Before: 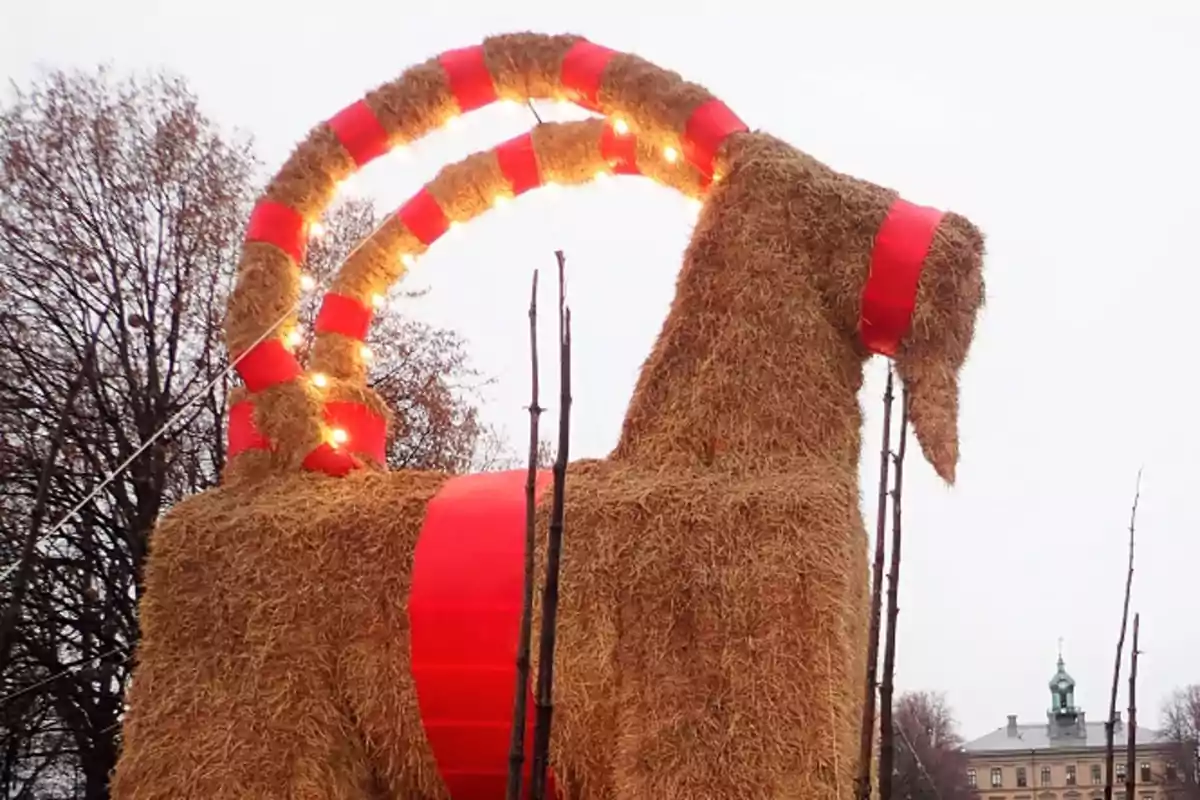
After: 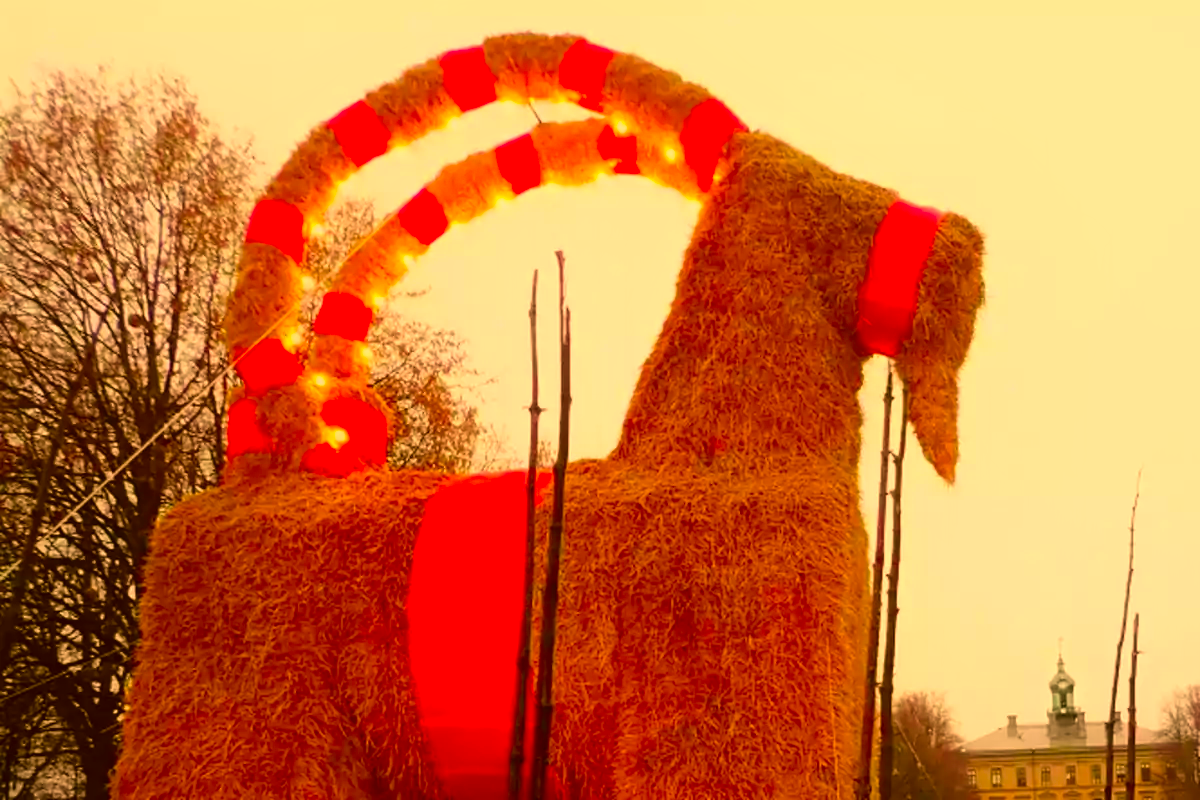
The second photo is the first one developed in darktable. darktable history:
tone equalizer: mask exposure compensation -0.5 EV
contrast equalizer: octaves 7, y [[0.6 ×6], [0.55 ×6], [0 ×6], [0 ×6], [0 ×6]], mix -0.298
color correction: highlights a* 10.39, highlights b* 30.4, shadows a* 2.83, shadows b* 18.19, saturation 1.75
